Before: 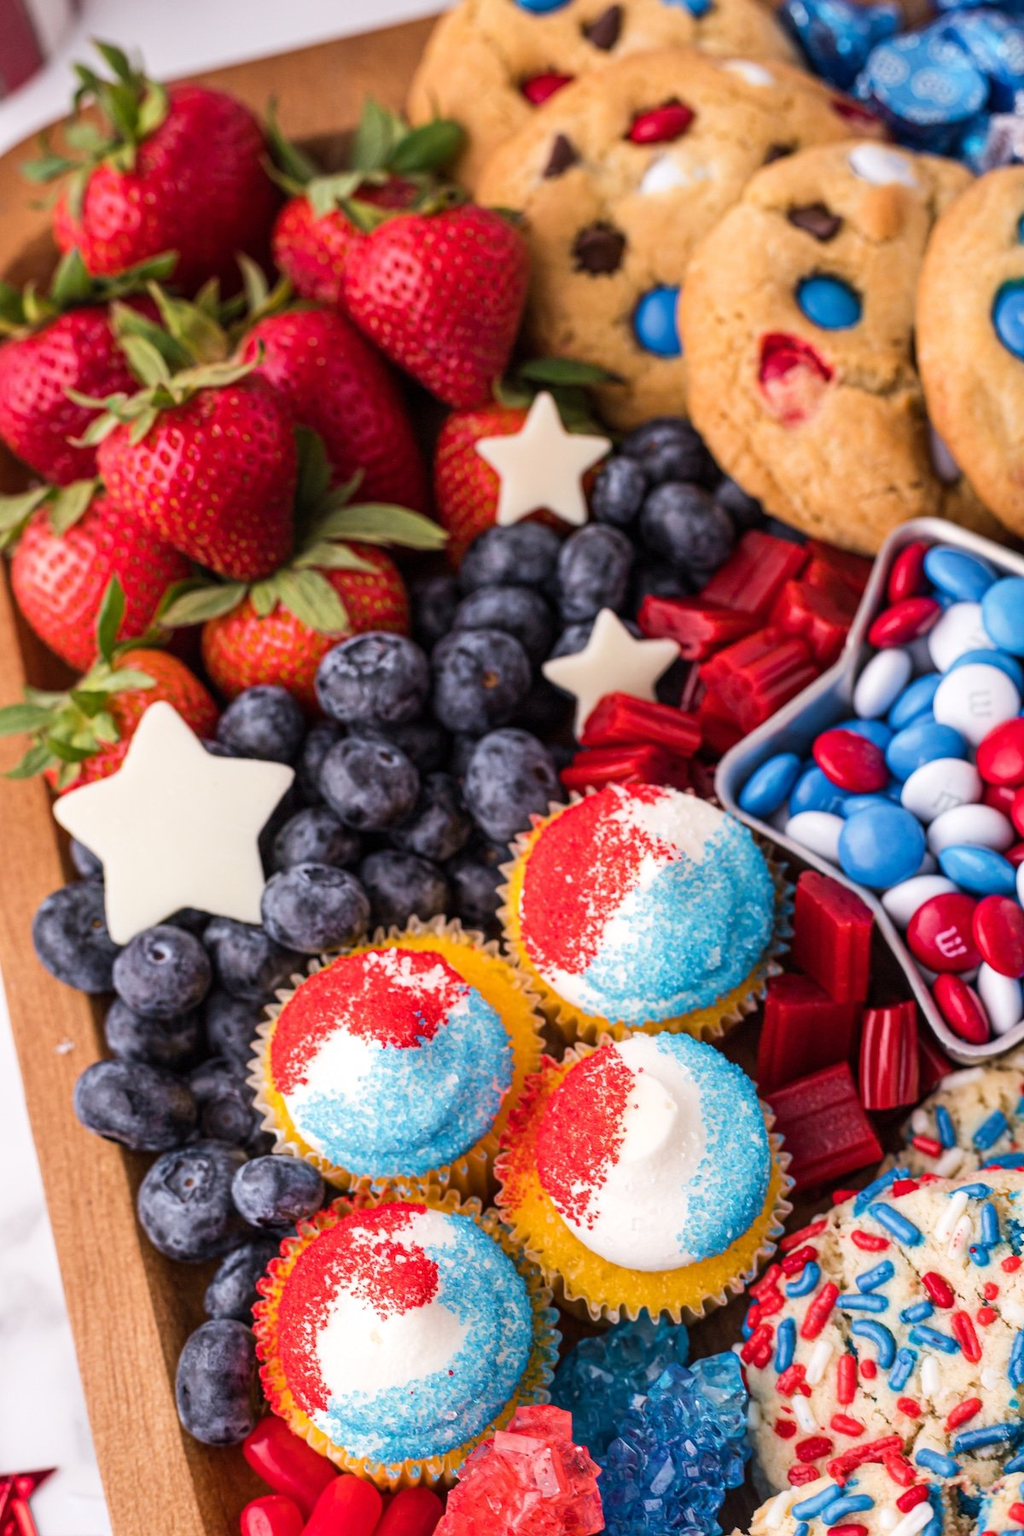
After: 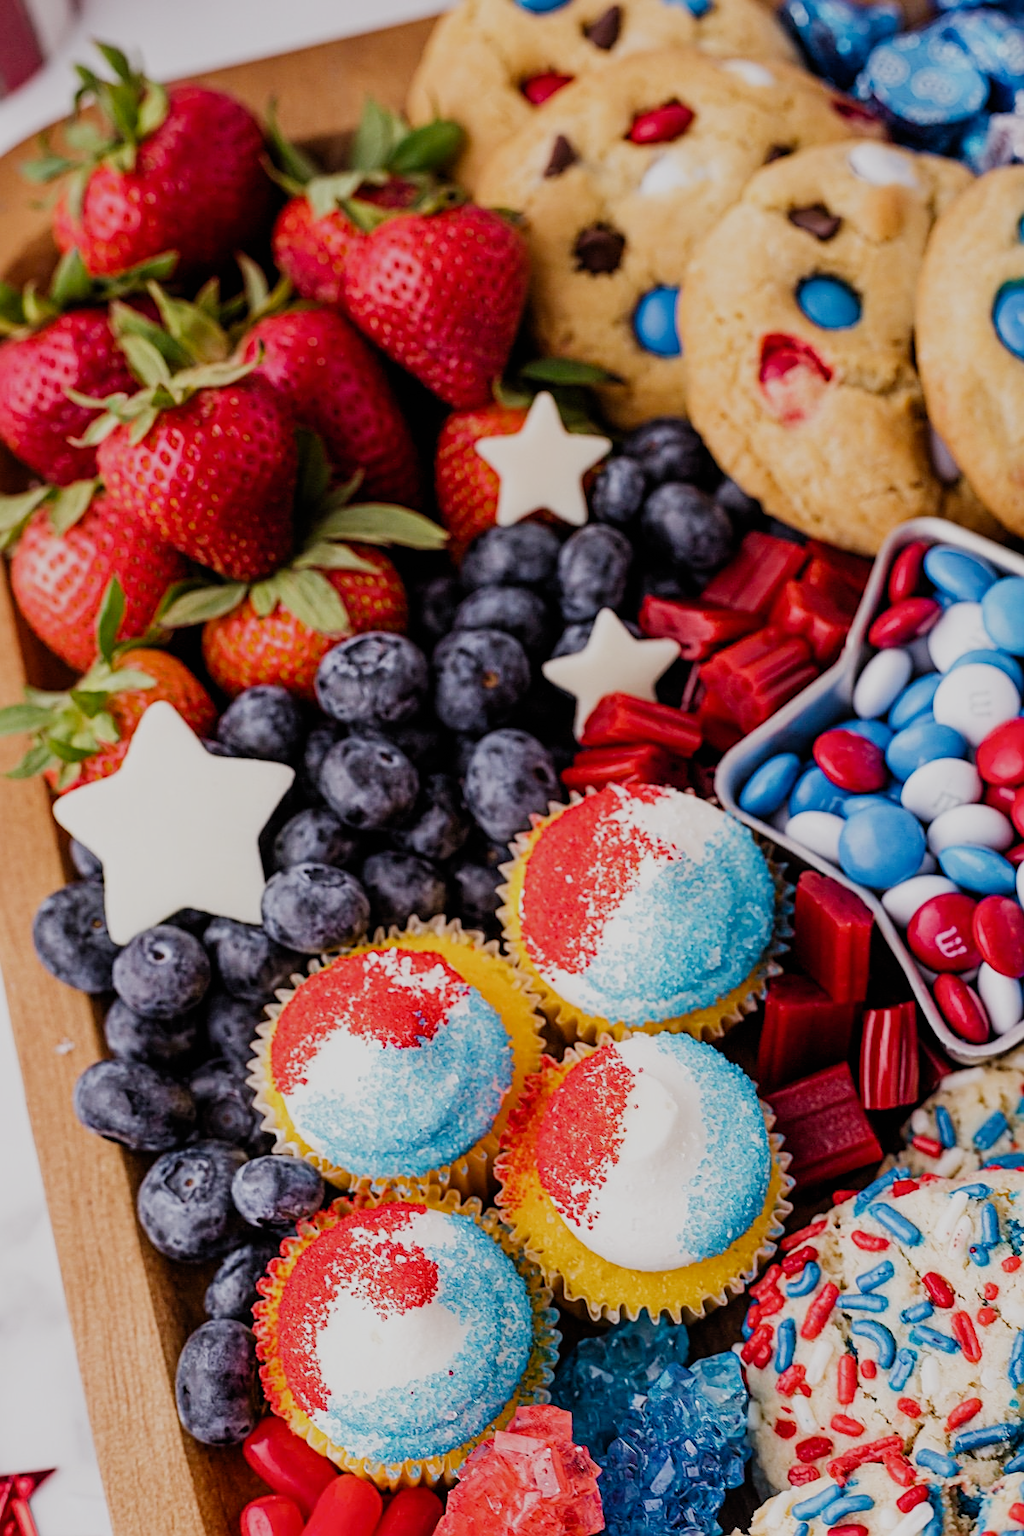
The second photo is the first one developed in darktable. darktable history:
sharpen: on, module defaults
filmic rgb: black relative exposure -7.65 EV, white relative exposure 4.56 EV, threshold 5.95 EV, hardness 3.61, add noise in highlights 0.001, preserve chrominance no, color science v3 (2019), use custom middle-gray values true, contrast in highlights soft, enable highlight reconstruction true
